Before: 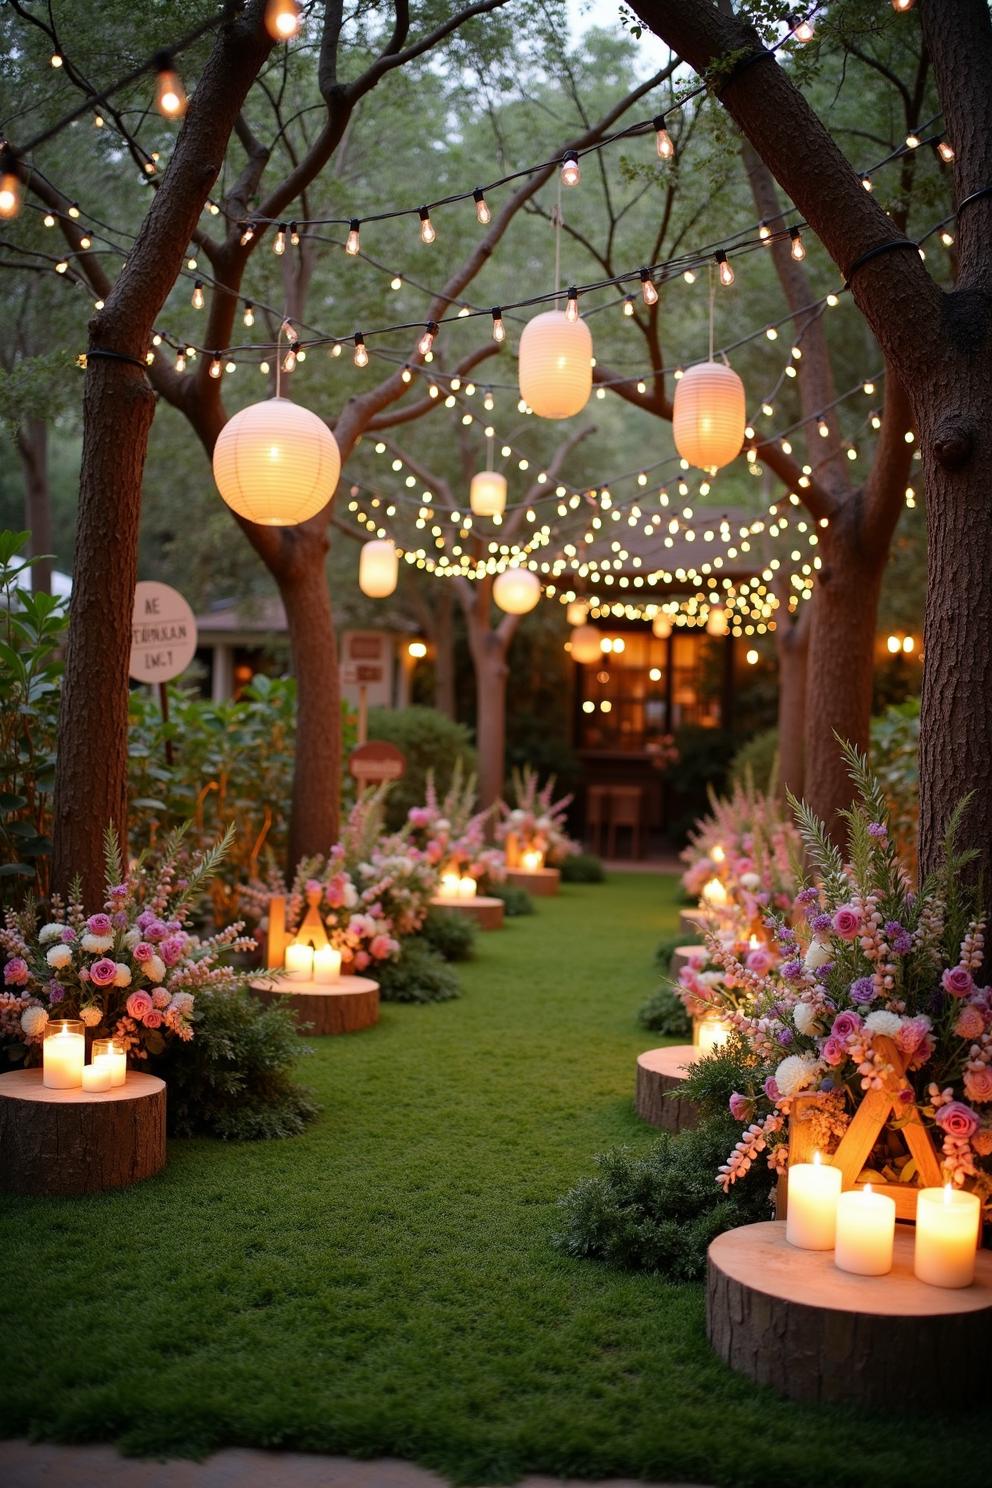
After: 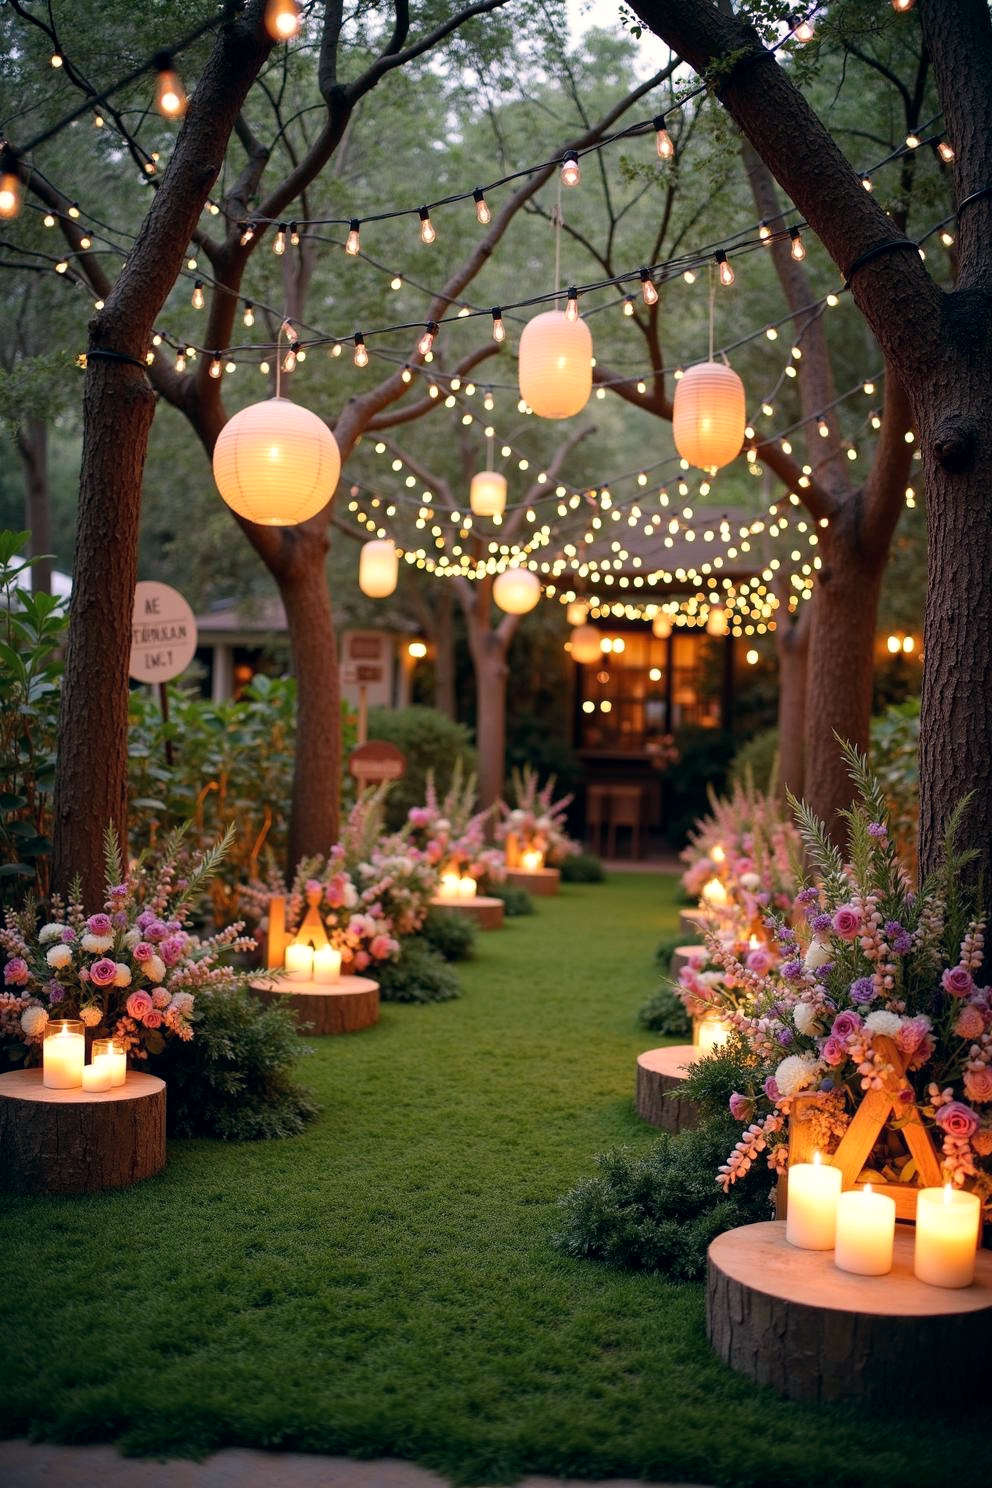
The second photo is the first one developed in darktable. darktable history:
local contrast: highlights 103%, shadows 100%, detail 119%, midtone range 0.2
color correction: highlights a* 5.46, highlights b* 5.33, shadows a* -3.93, shadows b* -5.27
